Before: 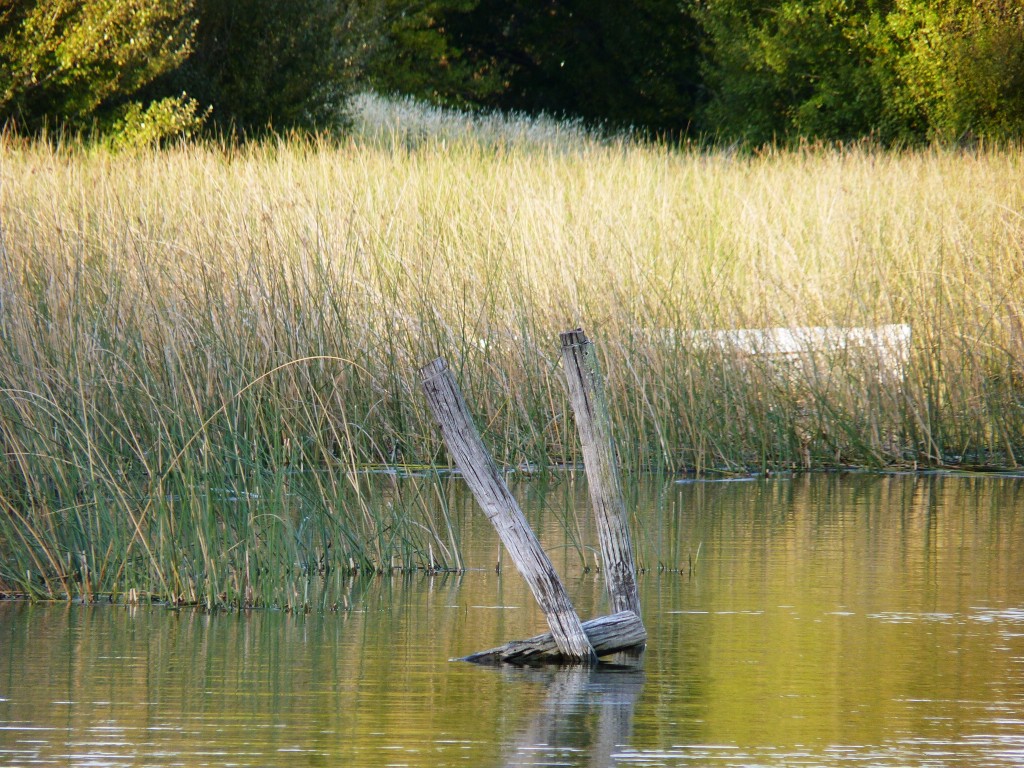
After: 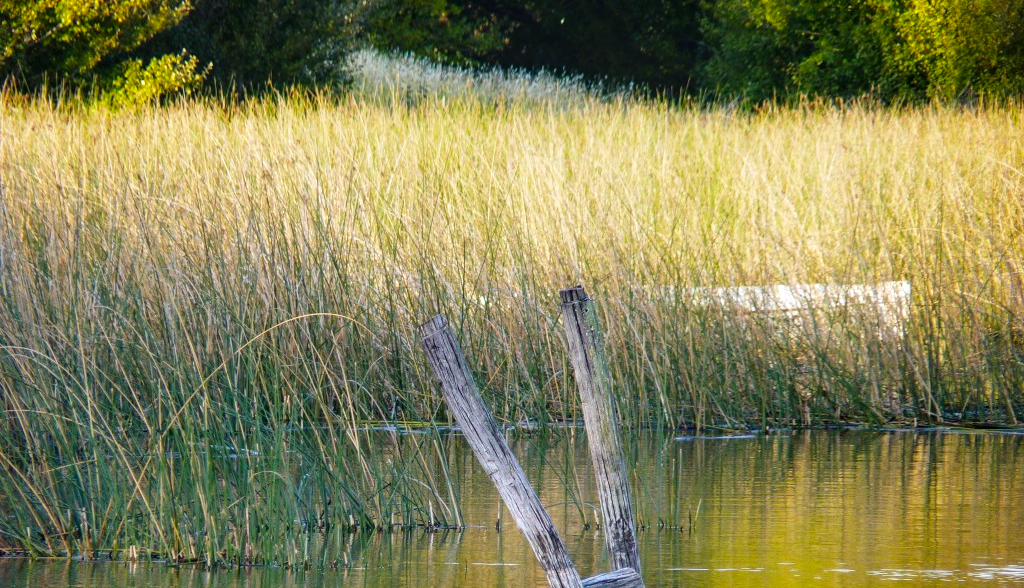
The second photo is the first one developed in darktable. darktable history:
color balance rgb: shadows lift › luminance -21.355%, shadows lift › chroma 6.572%, shadows lift › hue 267.19°, power › hue 63.3°, perceptual saturation grading › global saturation 30.131%
local contrast: on, module defaults
crop: top 5.719%, bottom 17.697%
